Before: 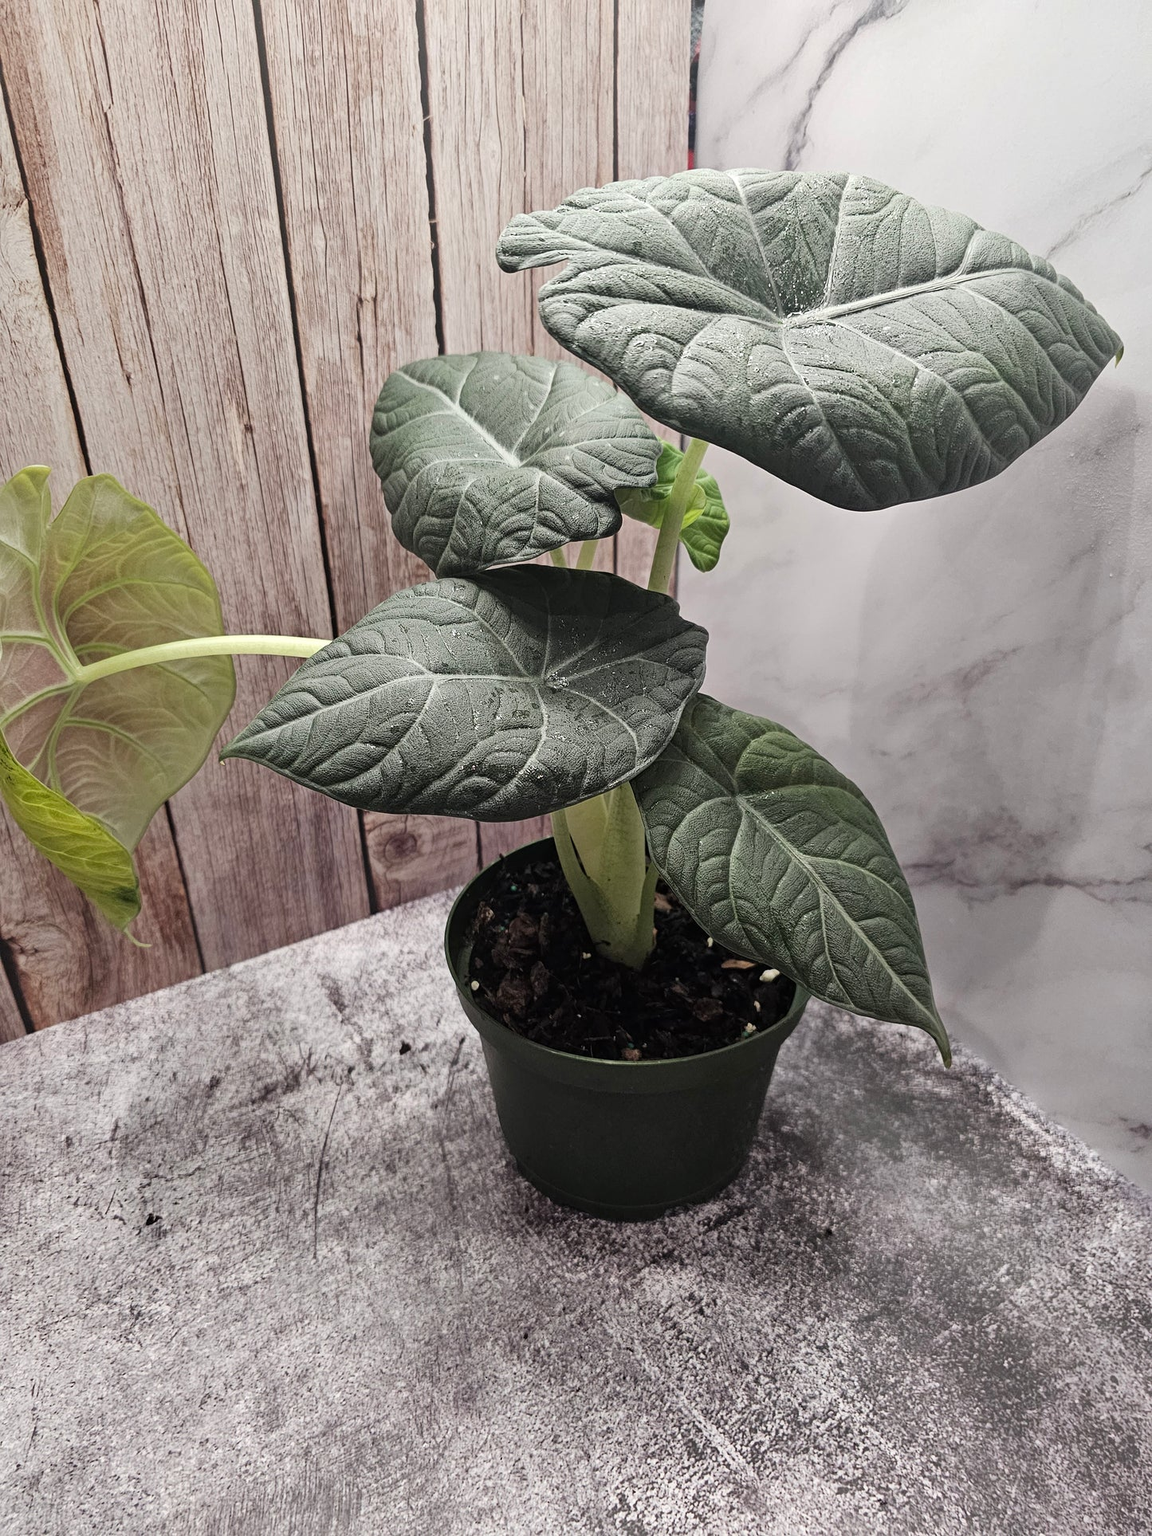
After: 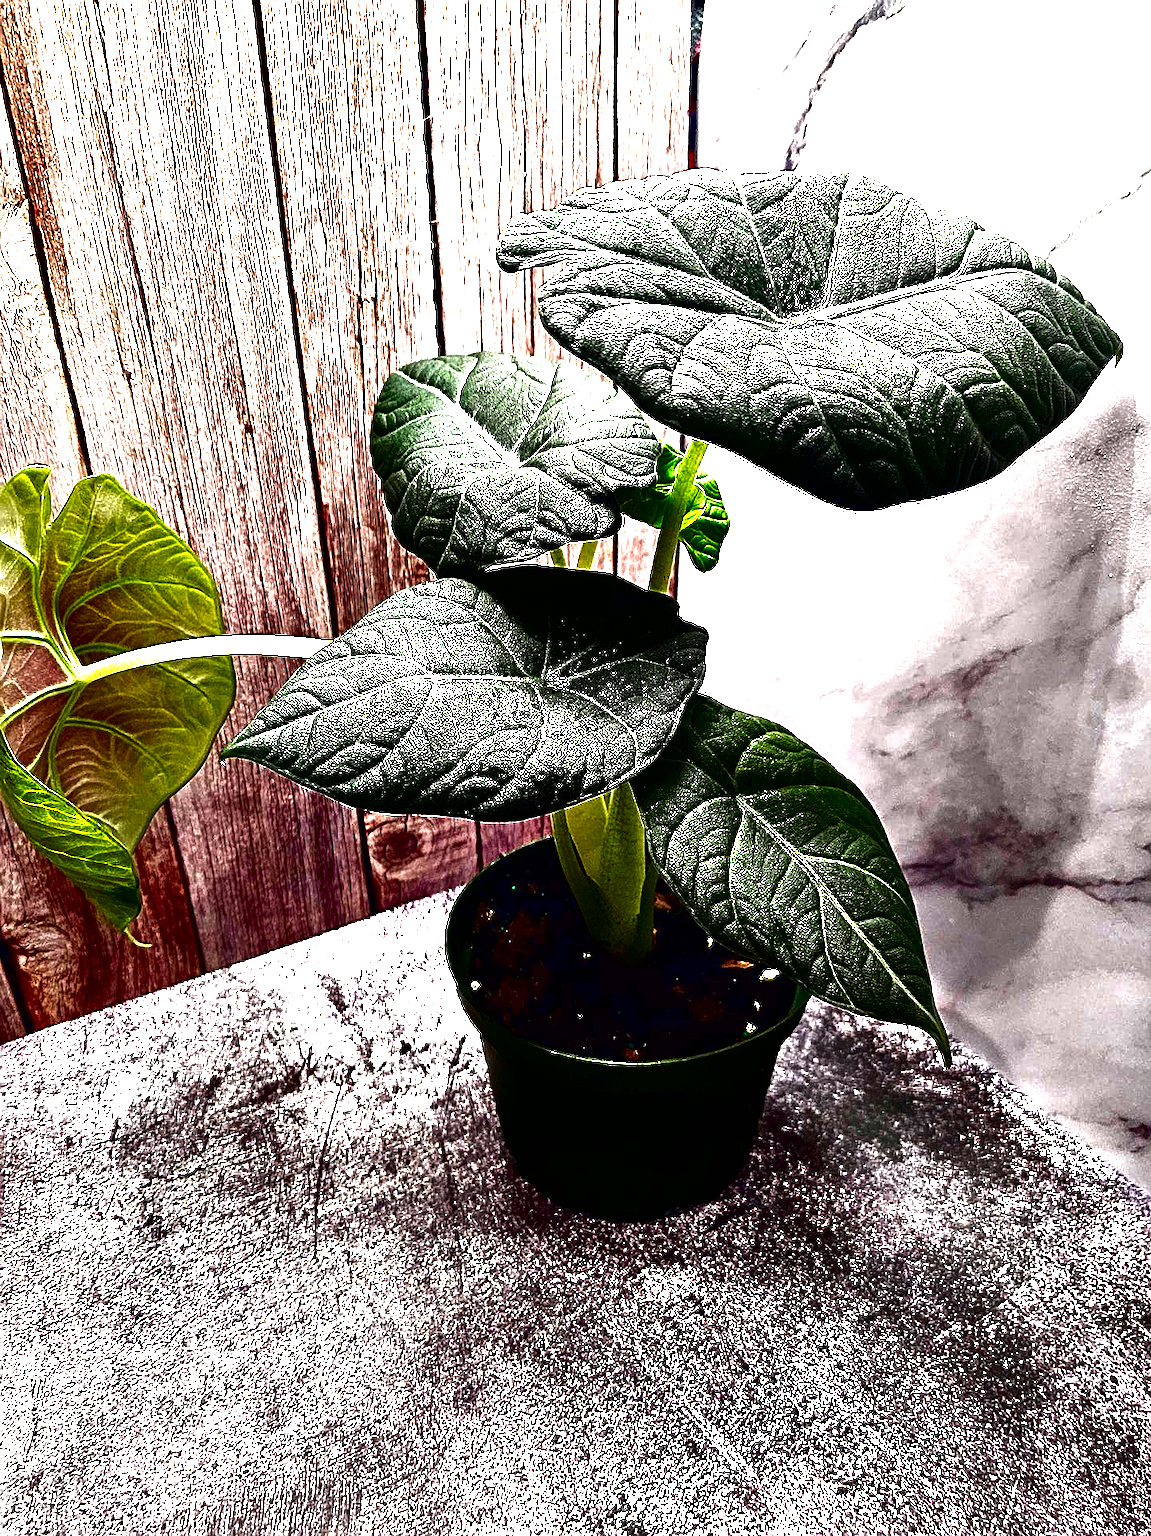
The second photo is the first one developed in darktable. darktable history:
contrast equalizer: y [[0.6 ×6], [0.55 ×6], [0 ×6], [0 ×6], [0 ×6]]
exposure: black level correction 0, exposure 1.199 EV, compensate highlight preservation false
sharpen: on, module defaults
contrast brightness saturation: brightness -0.994, saturation 1
